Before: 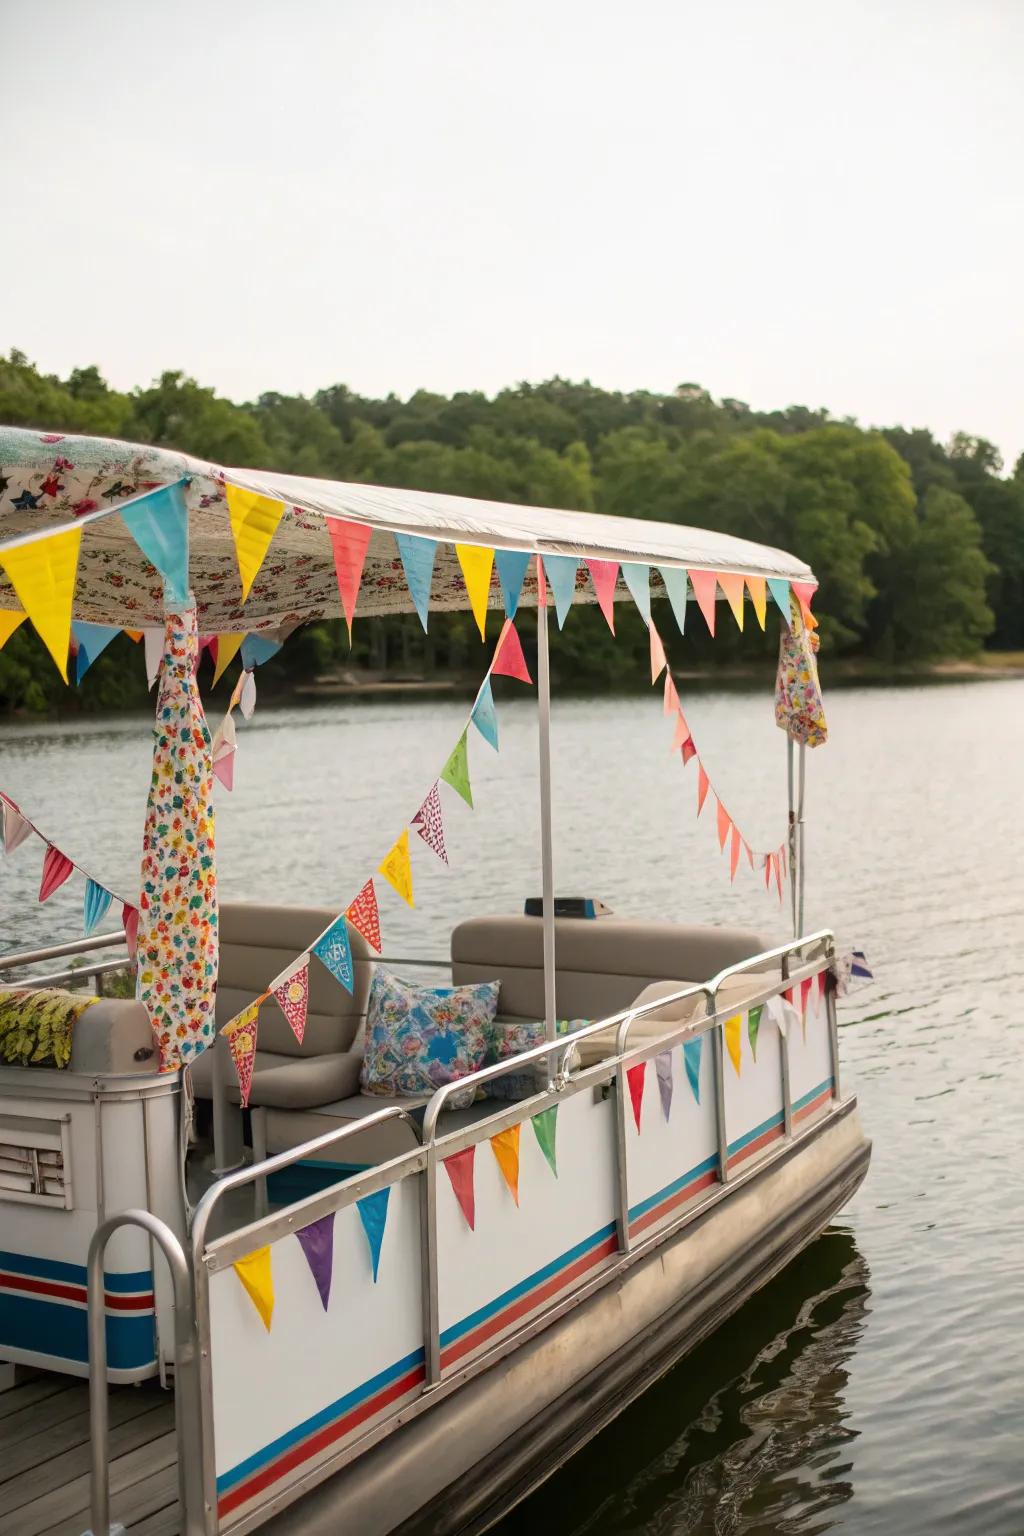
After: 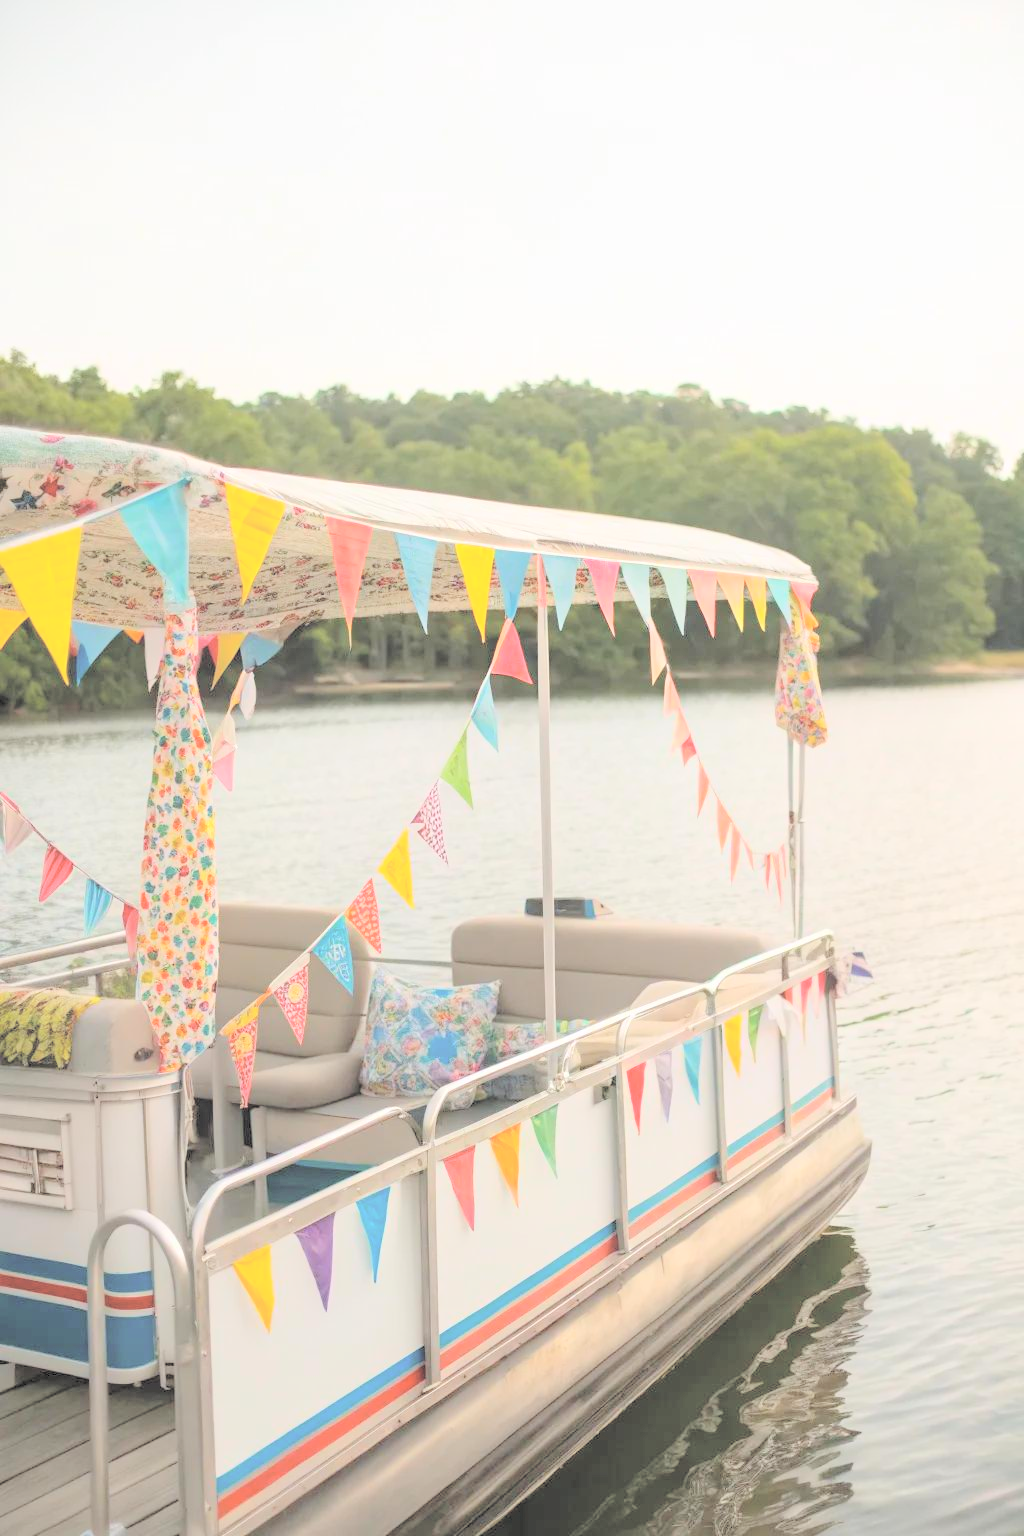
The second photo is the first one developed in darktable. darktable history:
contrast brightness saturation: brightness 0.998
